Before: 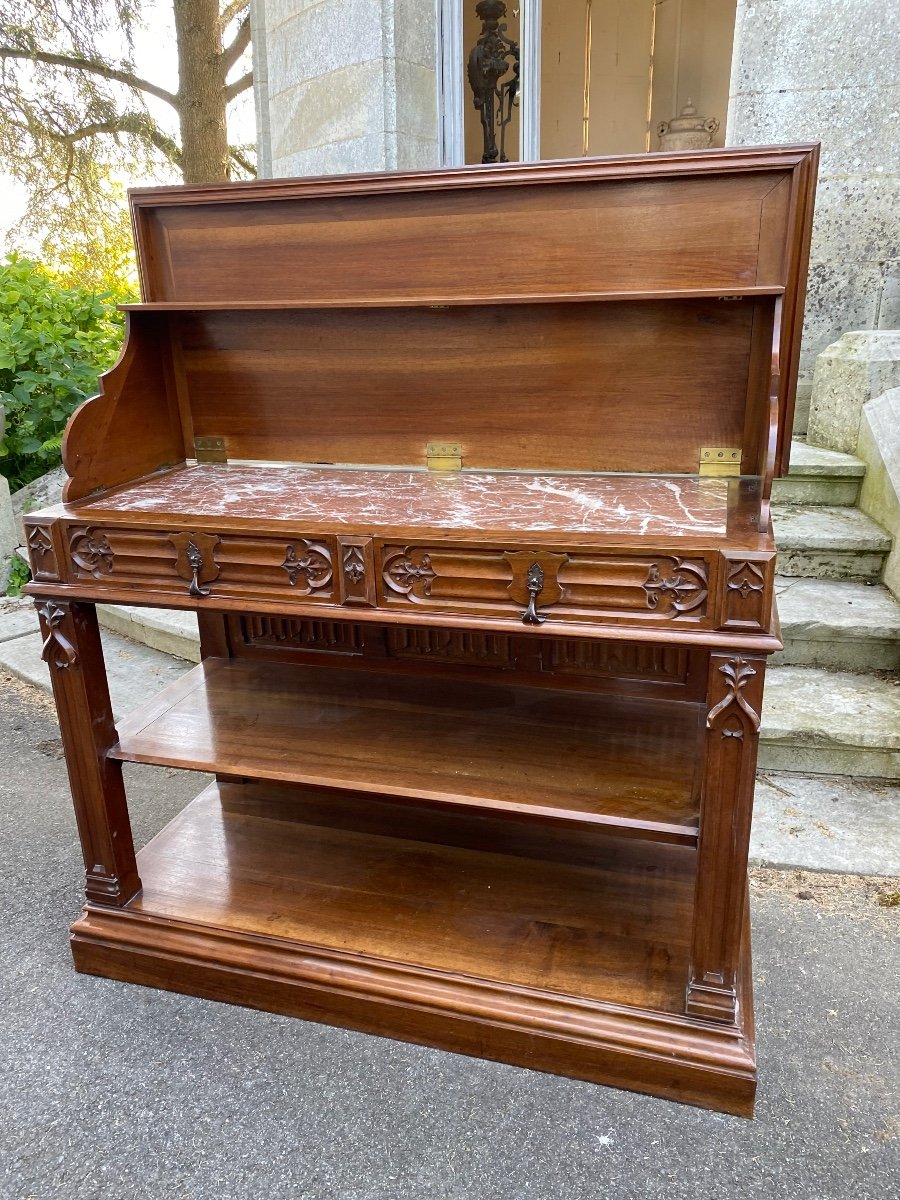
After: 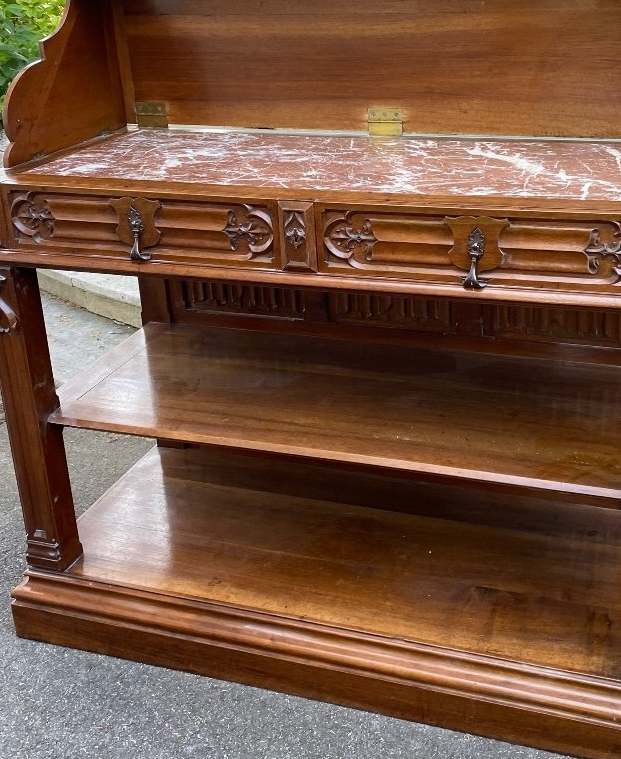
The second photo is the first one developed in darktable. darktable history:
crop: left 6.593%, top 27.973%, right 24.301%, bottom 8.759%
